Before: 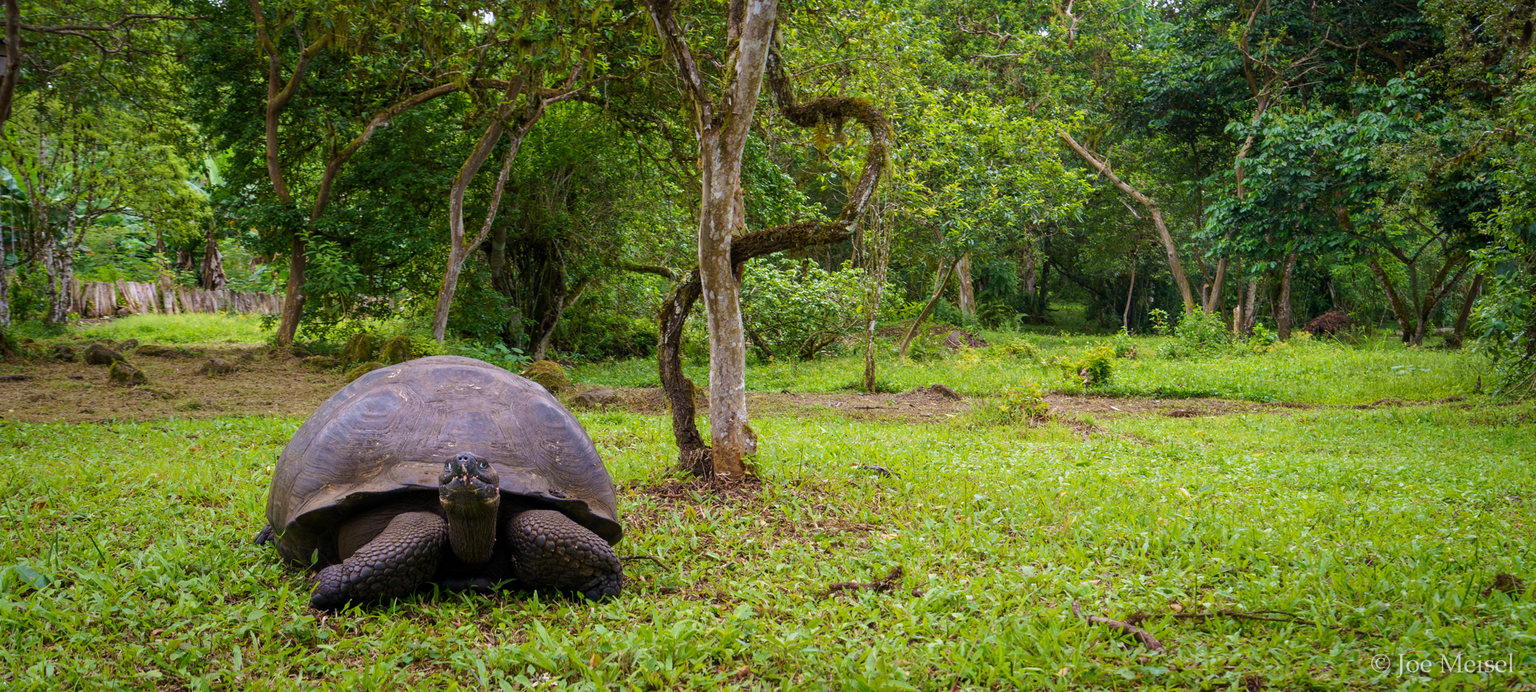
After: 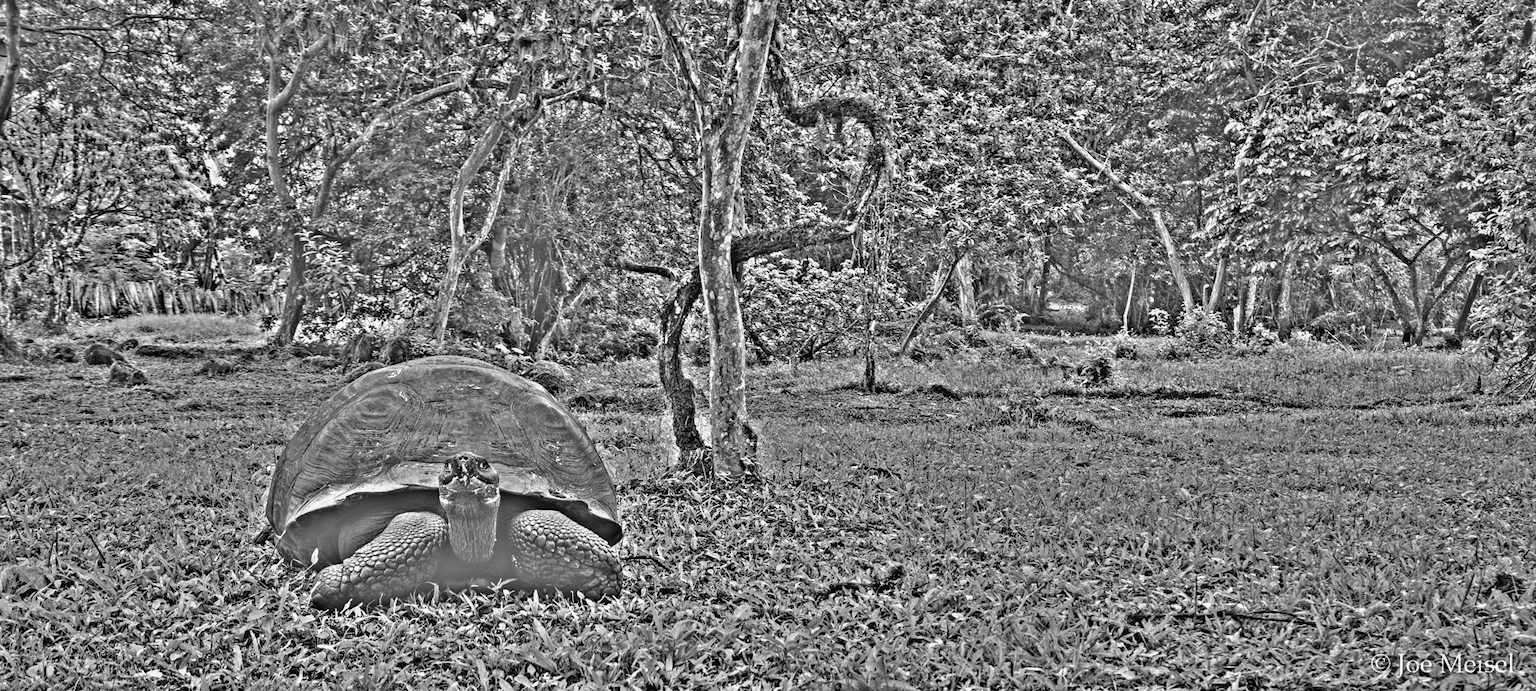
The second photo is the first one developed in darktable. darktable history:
local contrast: detail 110%
exposure: exposure 0.2 EV, compensate highlight preservation false
highpass: on, module defaults
